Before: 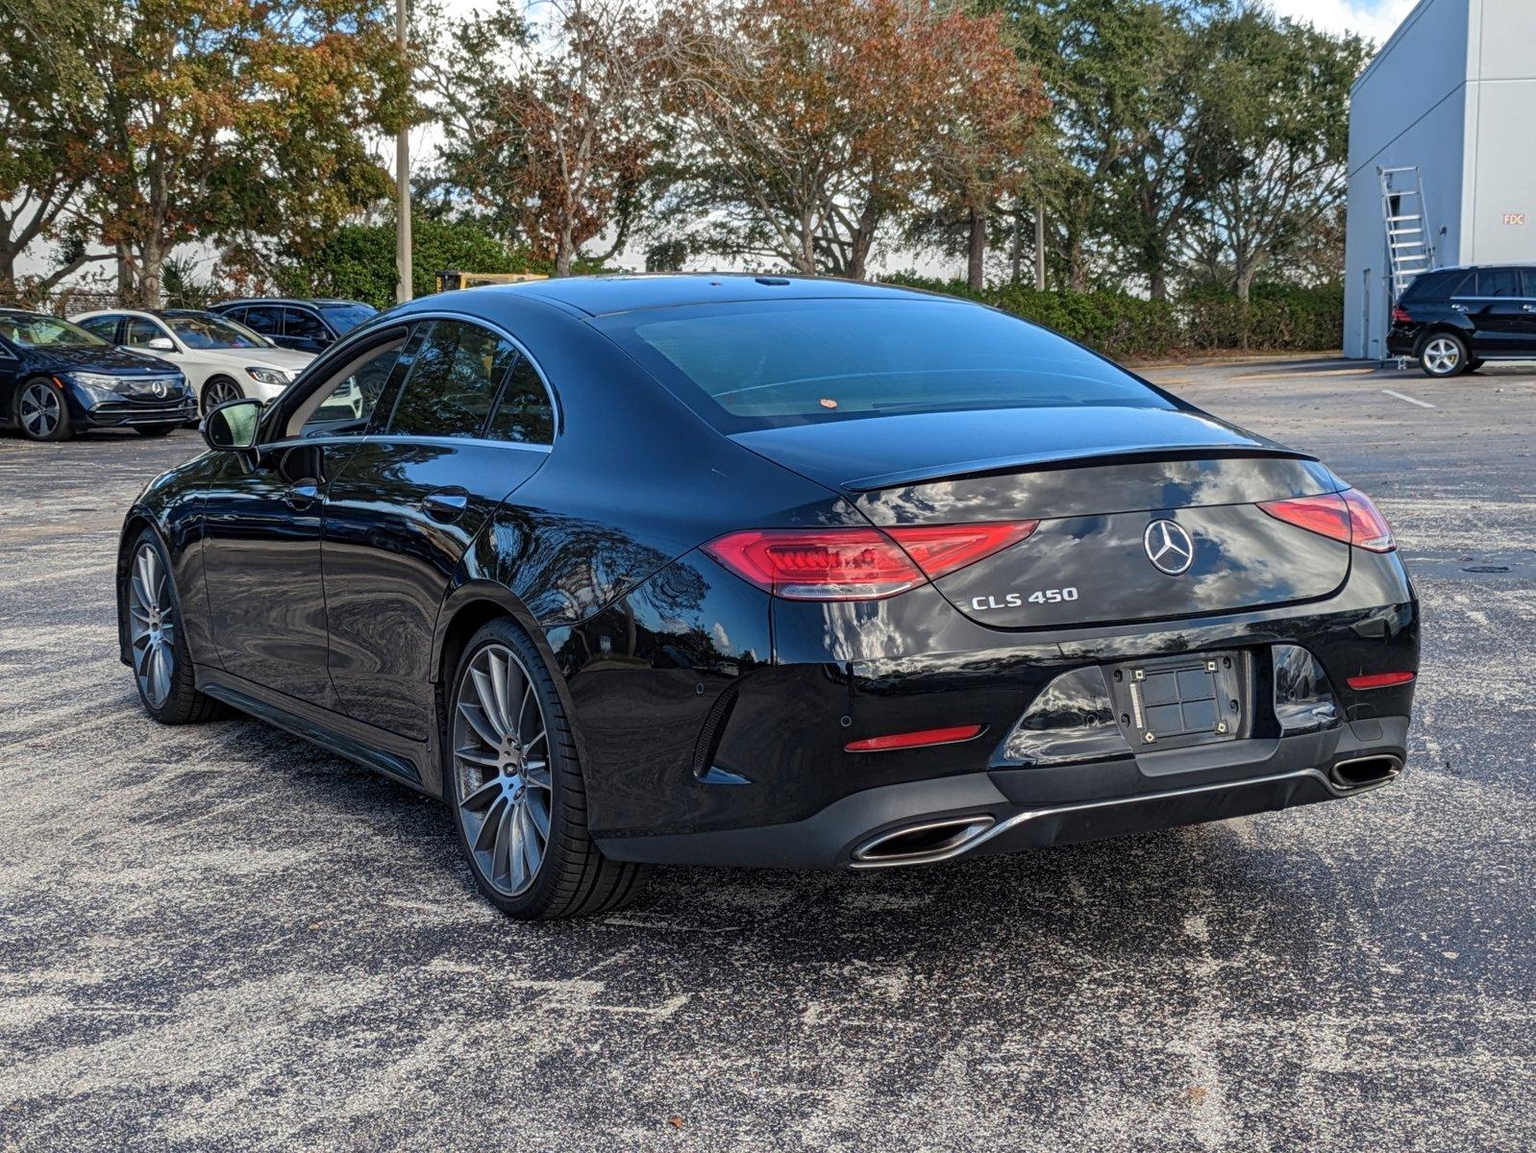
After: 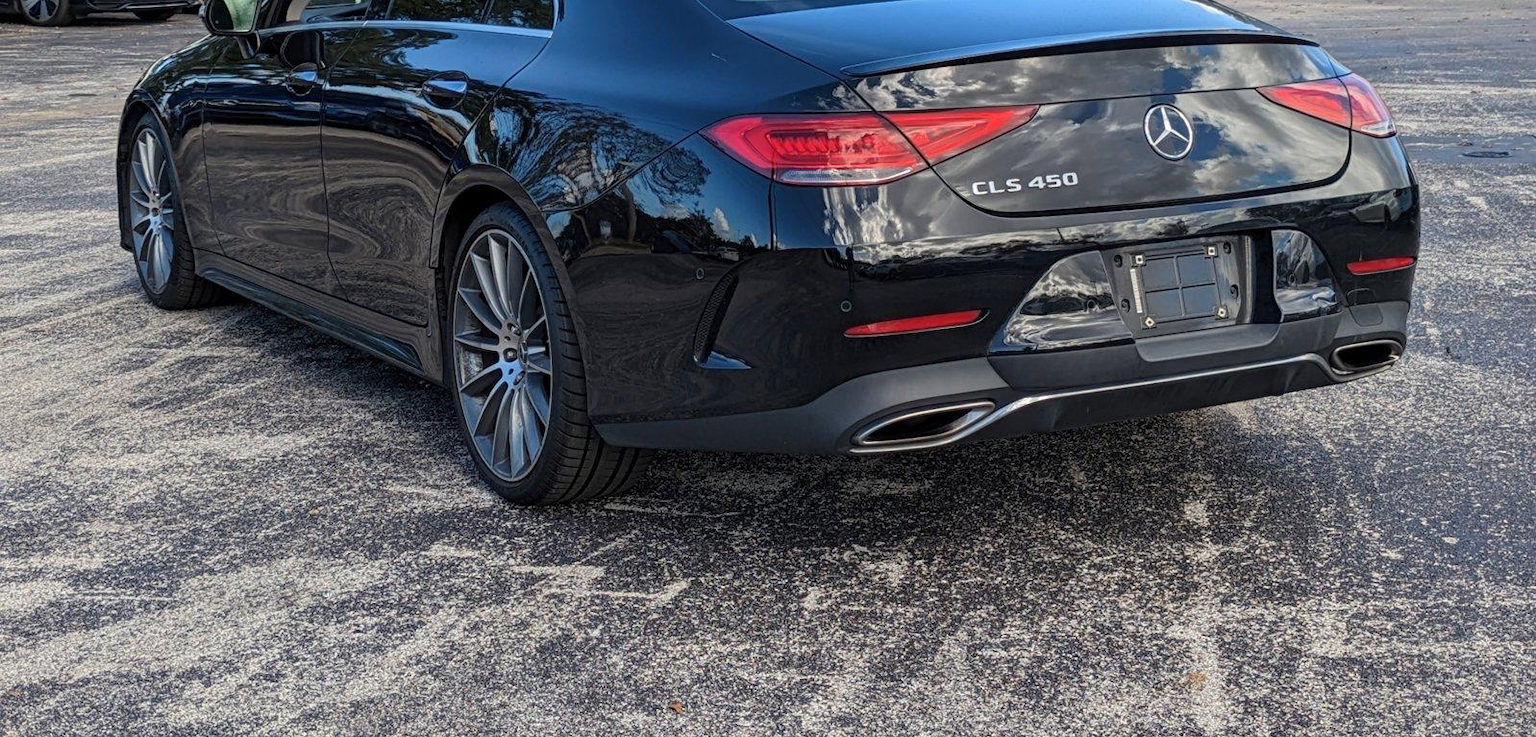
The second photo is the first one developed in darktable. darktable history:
crop and rotate: top 36.007%
